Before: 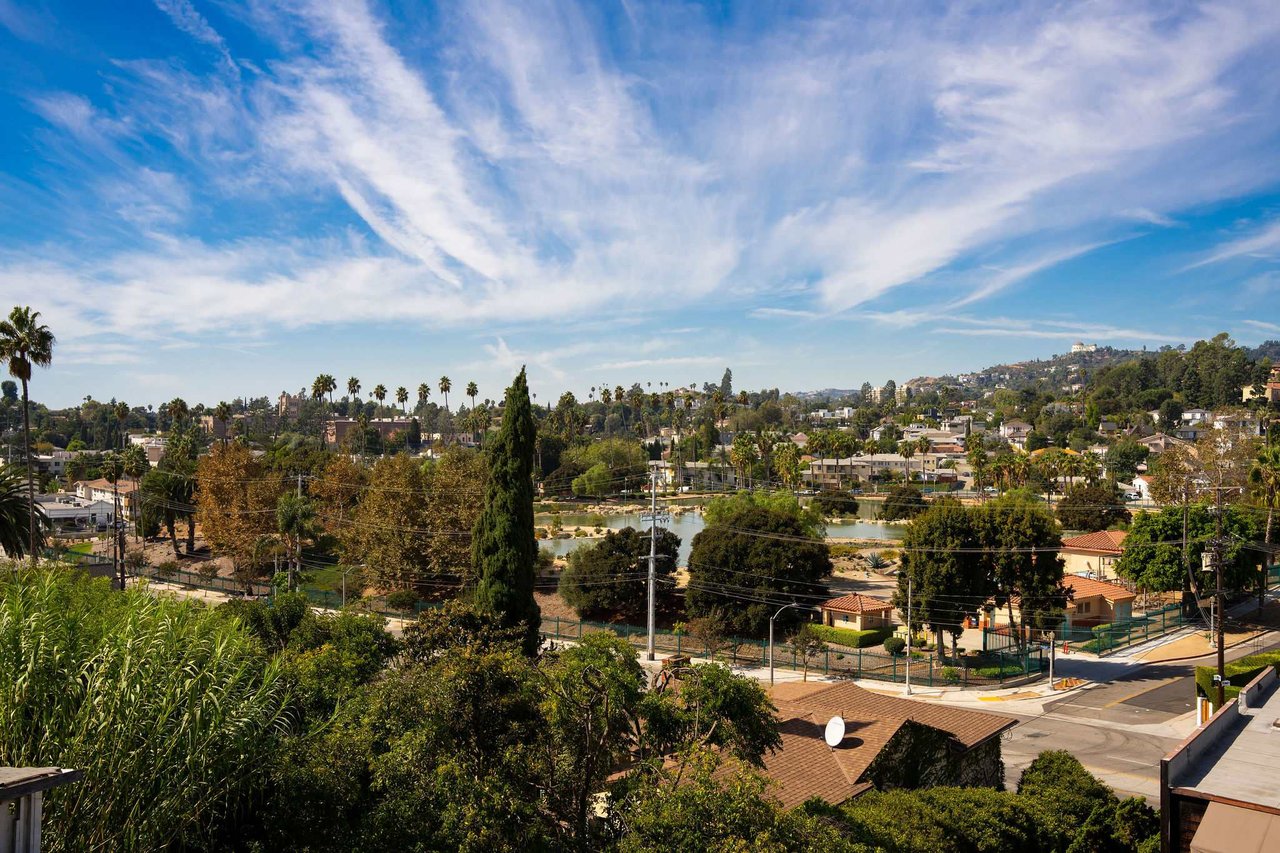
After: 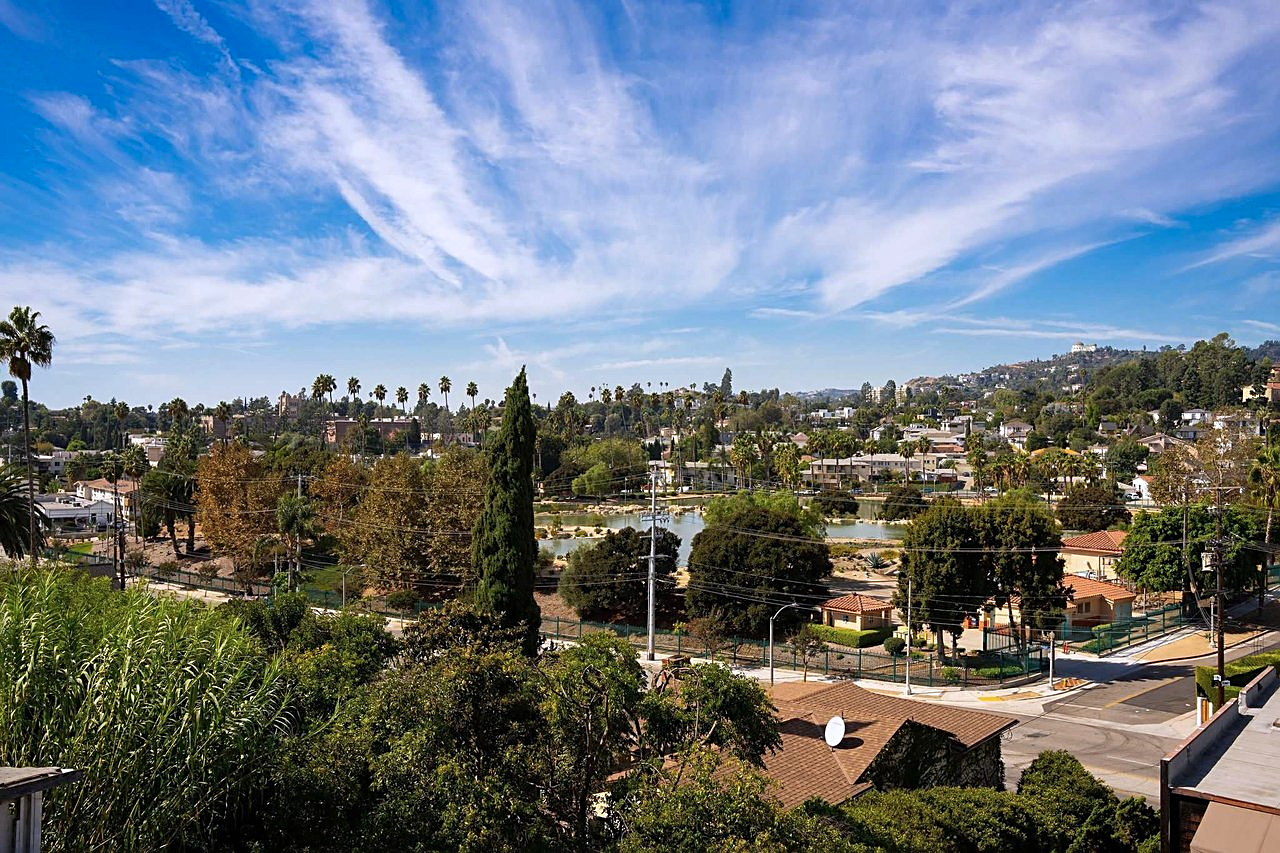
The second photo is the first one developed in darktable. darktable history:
color calibration: illuminant as shot in camera, x 0.358, y 0.373, temperature 4628.91 K, saturation algorithm version 1 (2020)
sharpen: on, module defaults
